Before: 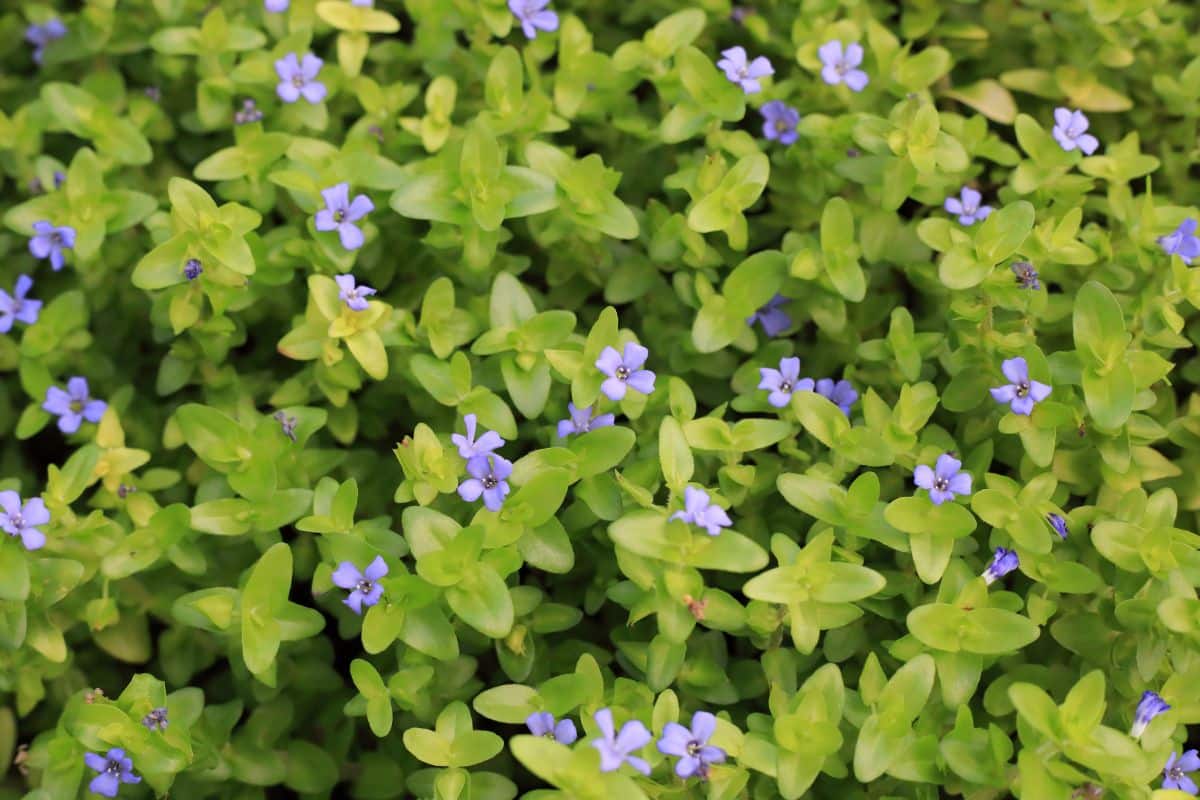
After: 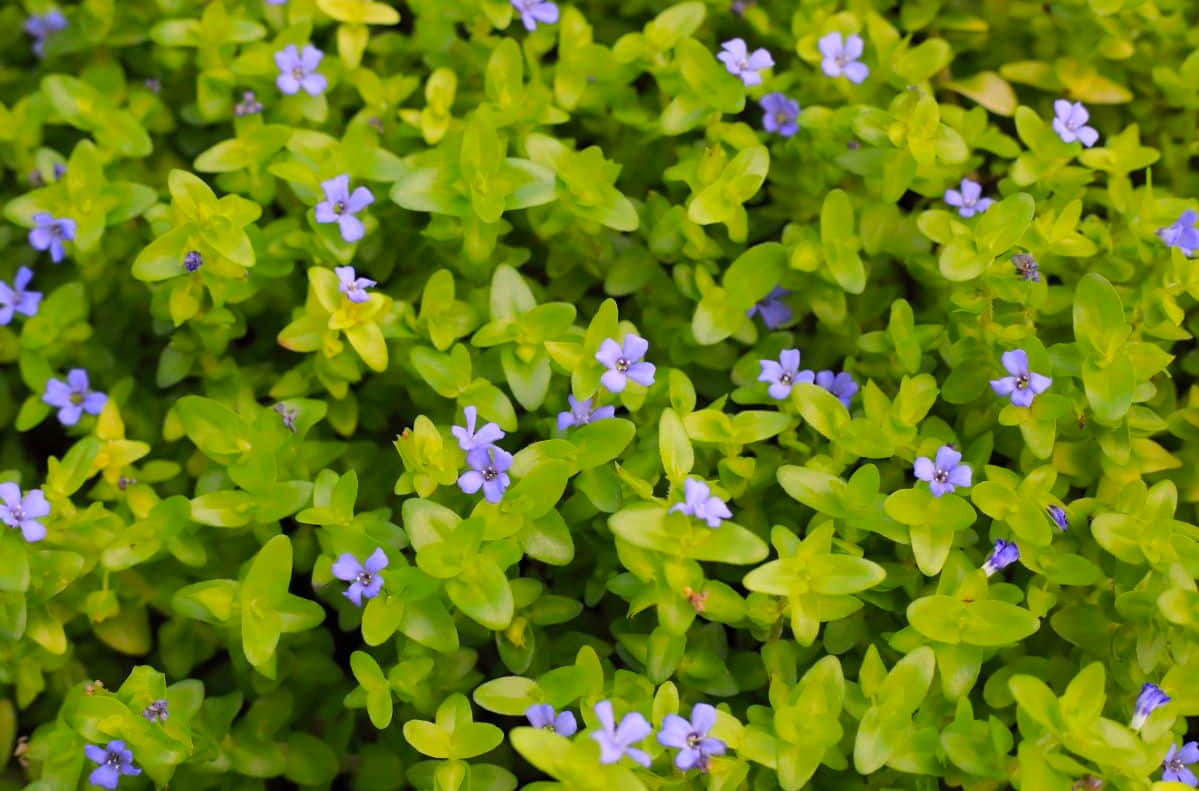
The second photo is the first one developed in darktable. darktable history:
crop: top 1.049%, right 0.001%
exposure: exposure -0.021 EV, compensate highlight preservation false
color balance rgb: perceptual saturation grading › global saturation 20%, global vibrance 20%
